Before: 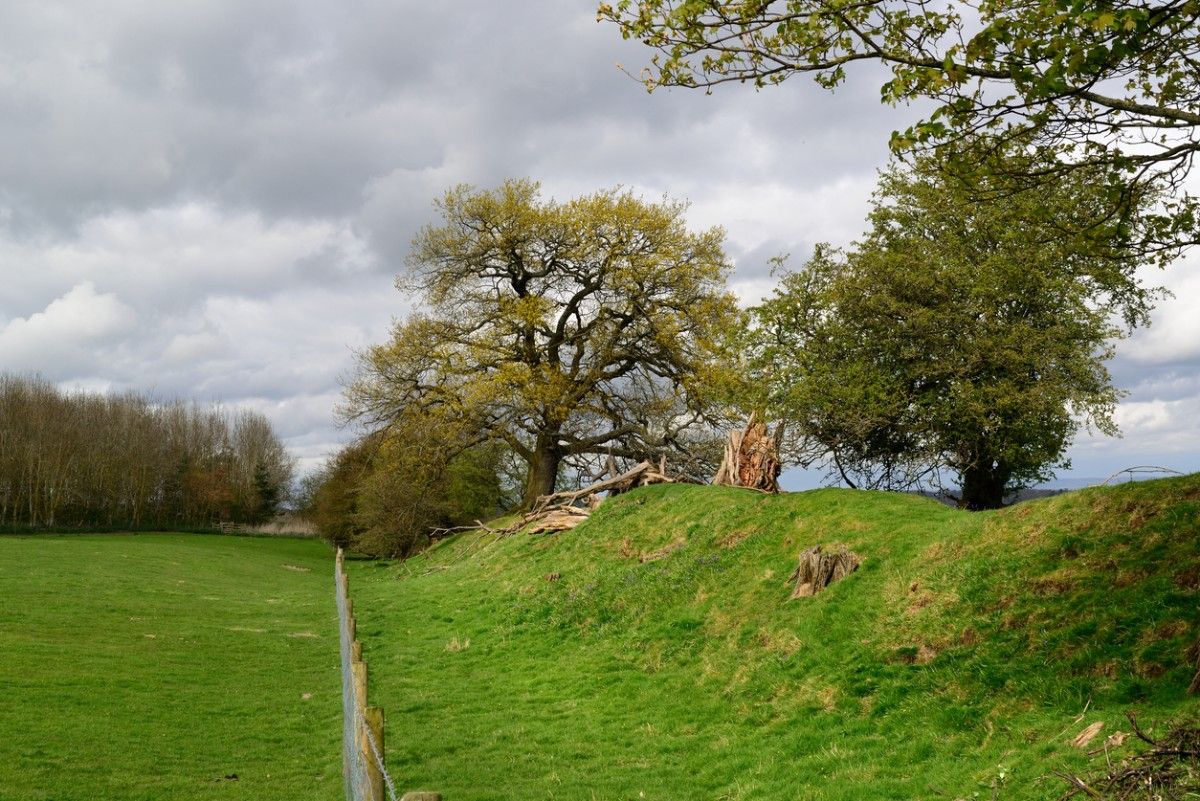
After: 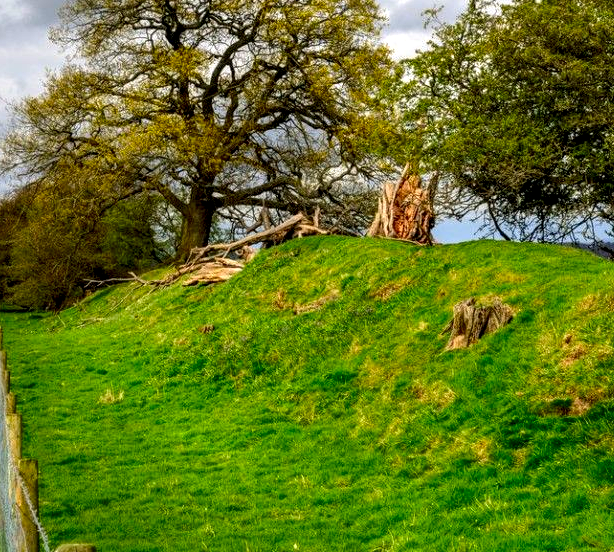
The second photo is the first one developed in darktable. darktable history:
contrast brightness saturation: saturation 0.504
crop and rotate: left 28.913%, top 31.045%, right 19.85%
local contrast: detail 160%
